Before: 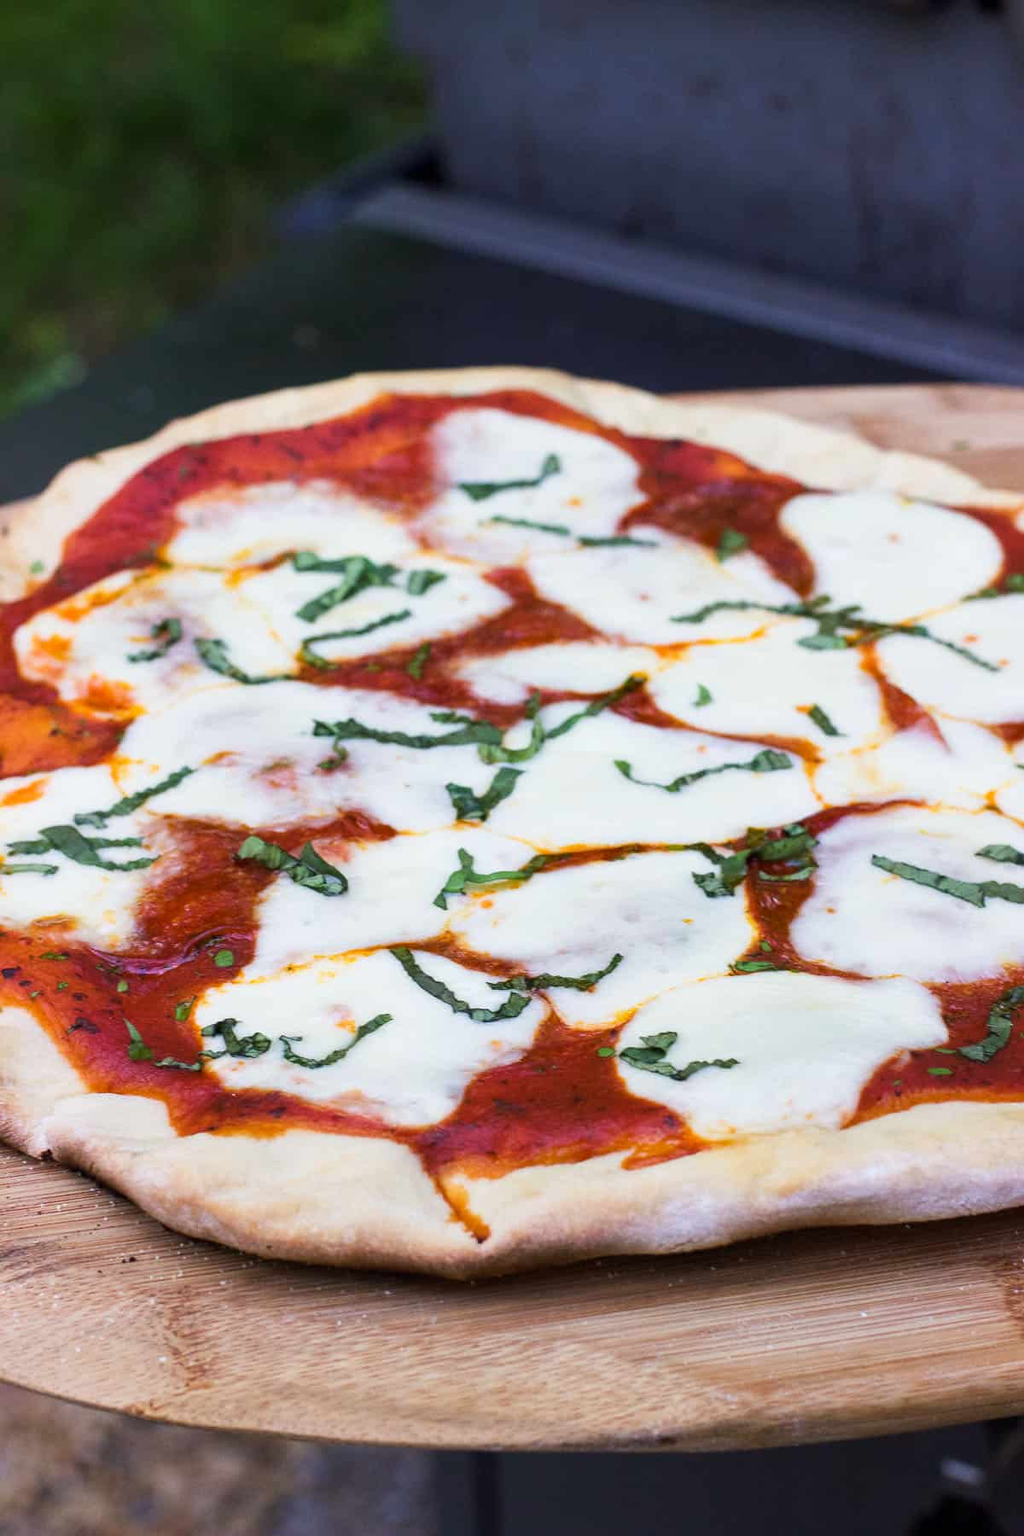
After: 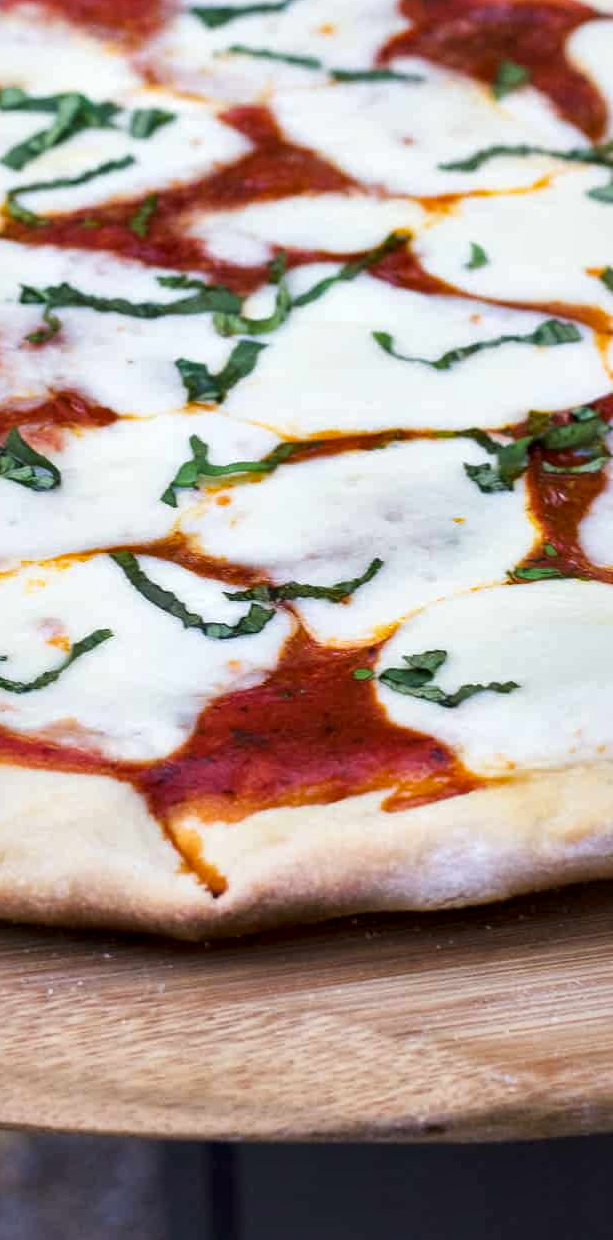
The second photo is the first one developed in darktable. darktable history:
local contrast: mode bilateral grid, contrast 51, coarseness 51, detail 150%, midtone range 0.2
crop and rotate: left 28.993%, top 31.08%, right 19.86%
